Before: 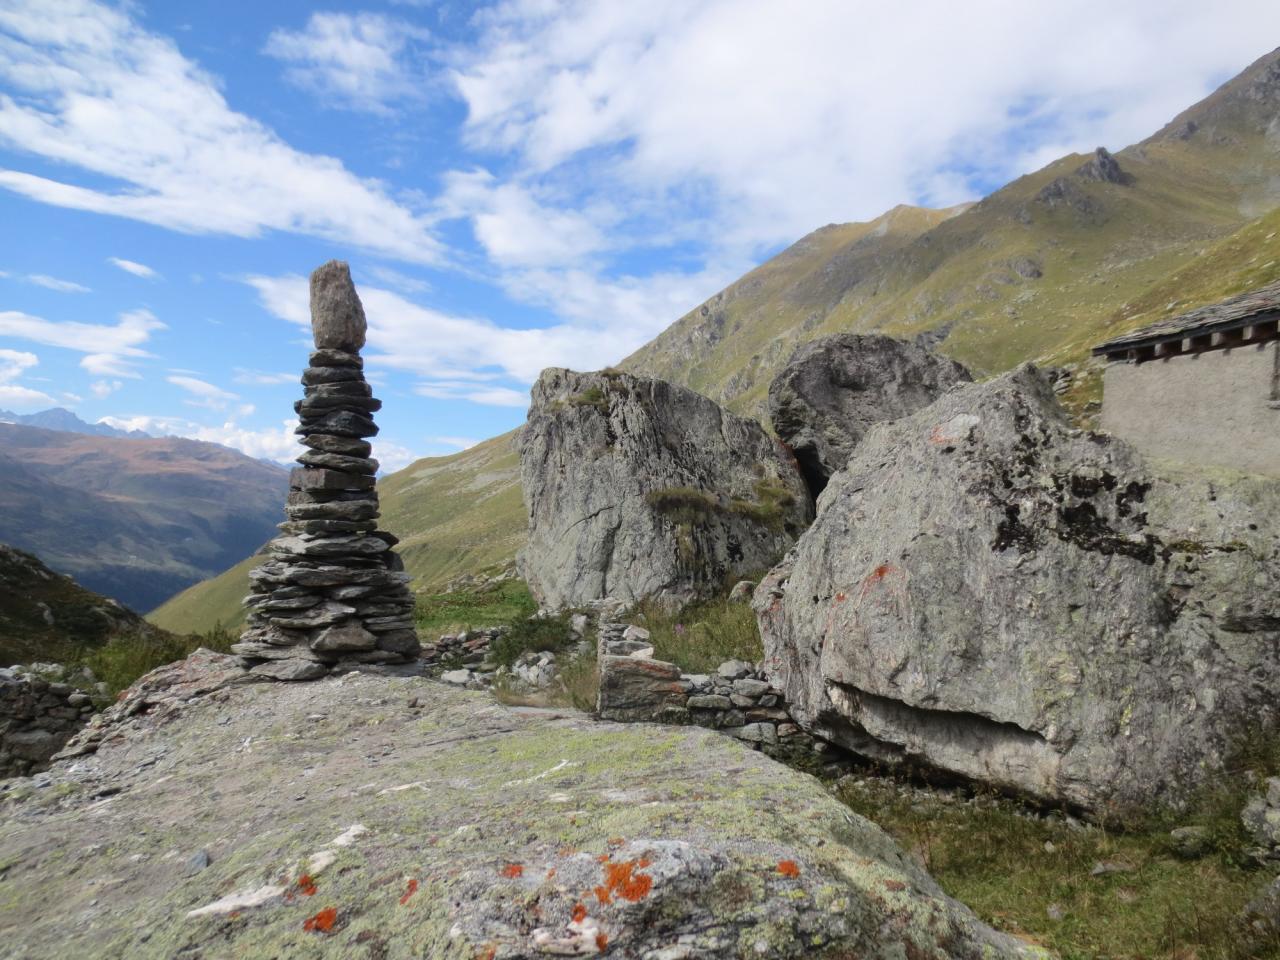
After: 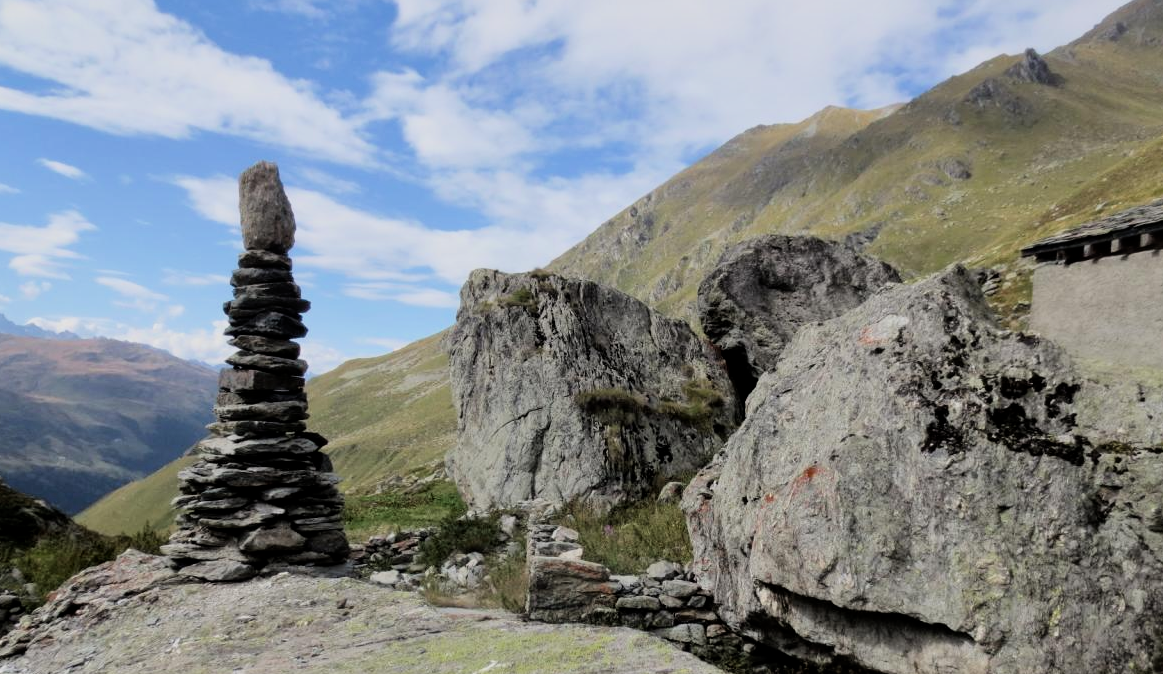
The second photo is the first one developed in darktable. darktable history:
crop: left 5.596%, top 10.314%, right 3.534%, bottom 19.395%
contrast brightness saturation: contrast 0.05
filmic rgb: black relative exposure -7.75 EV, white relative exposure 4.4 EV, threshold 3 EV, hardness 3.76, latitude 50%, contrast 1.1, color science v5 (2021), contrast in shadows safe, contrast in highlights safe, enable highlight reconstruction true
local contrast: mode bilateral grid, contrast 20, coarseness 50, detail 120%, midtone range 0.2
